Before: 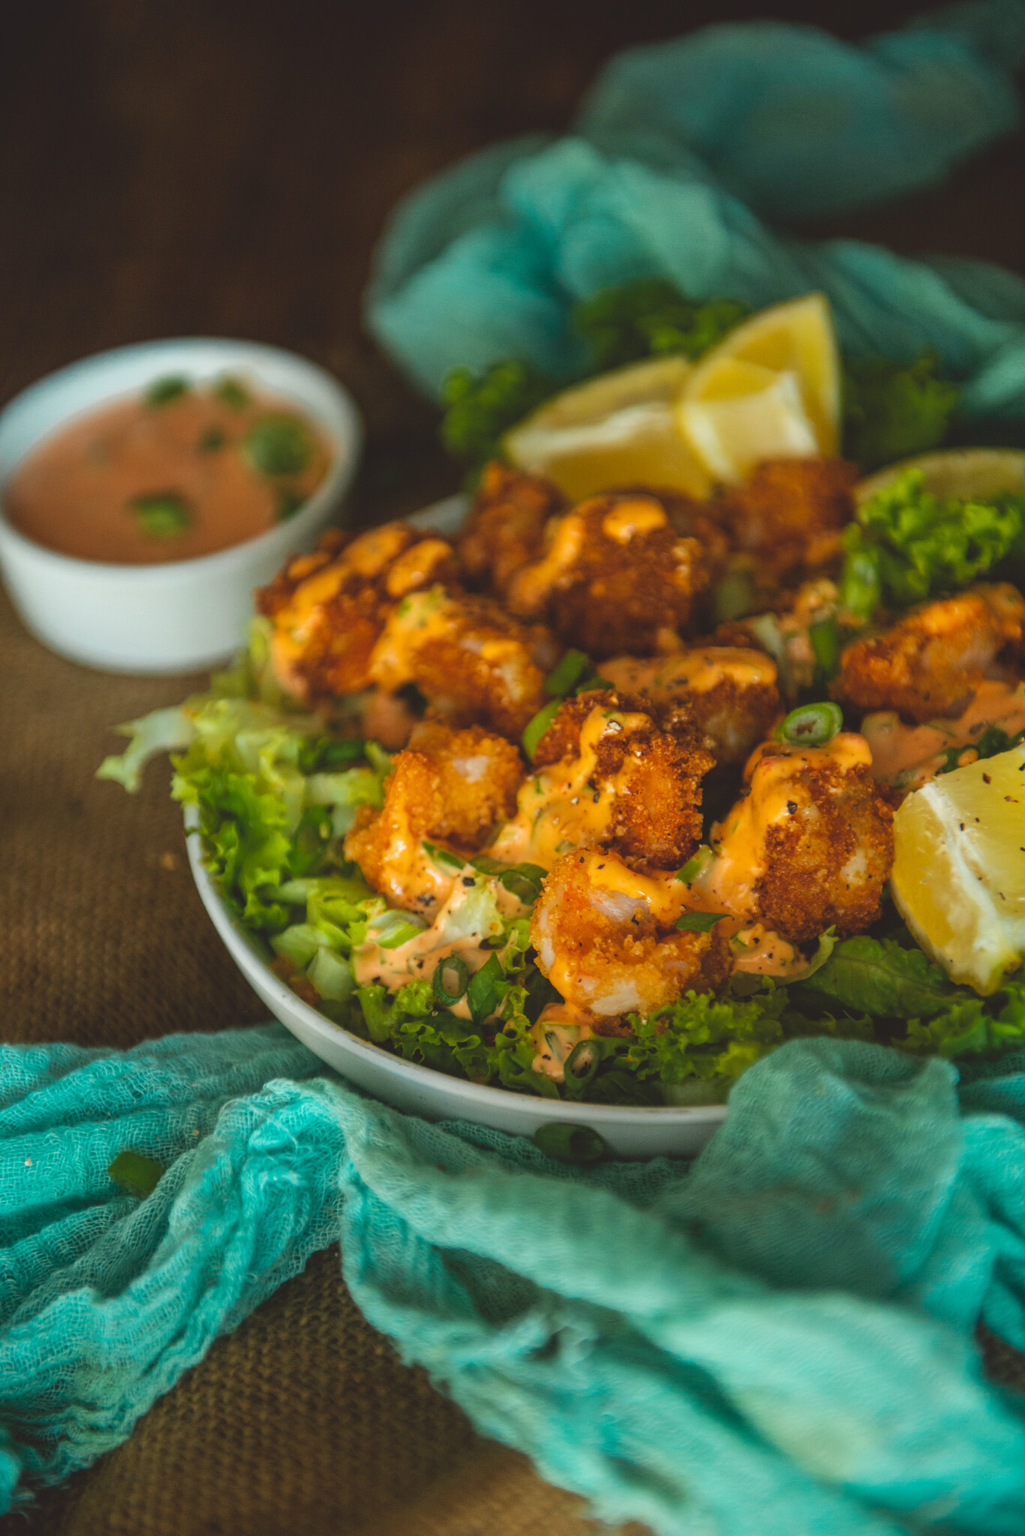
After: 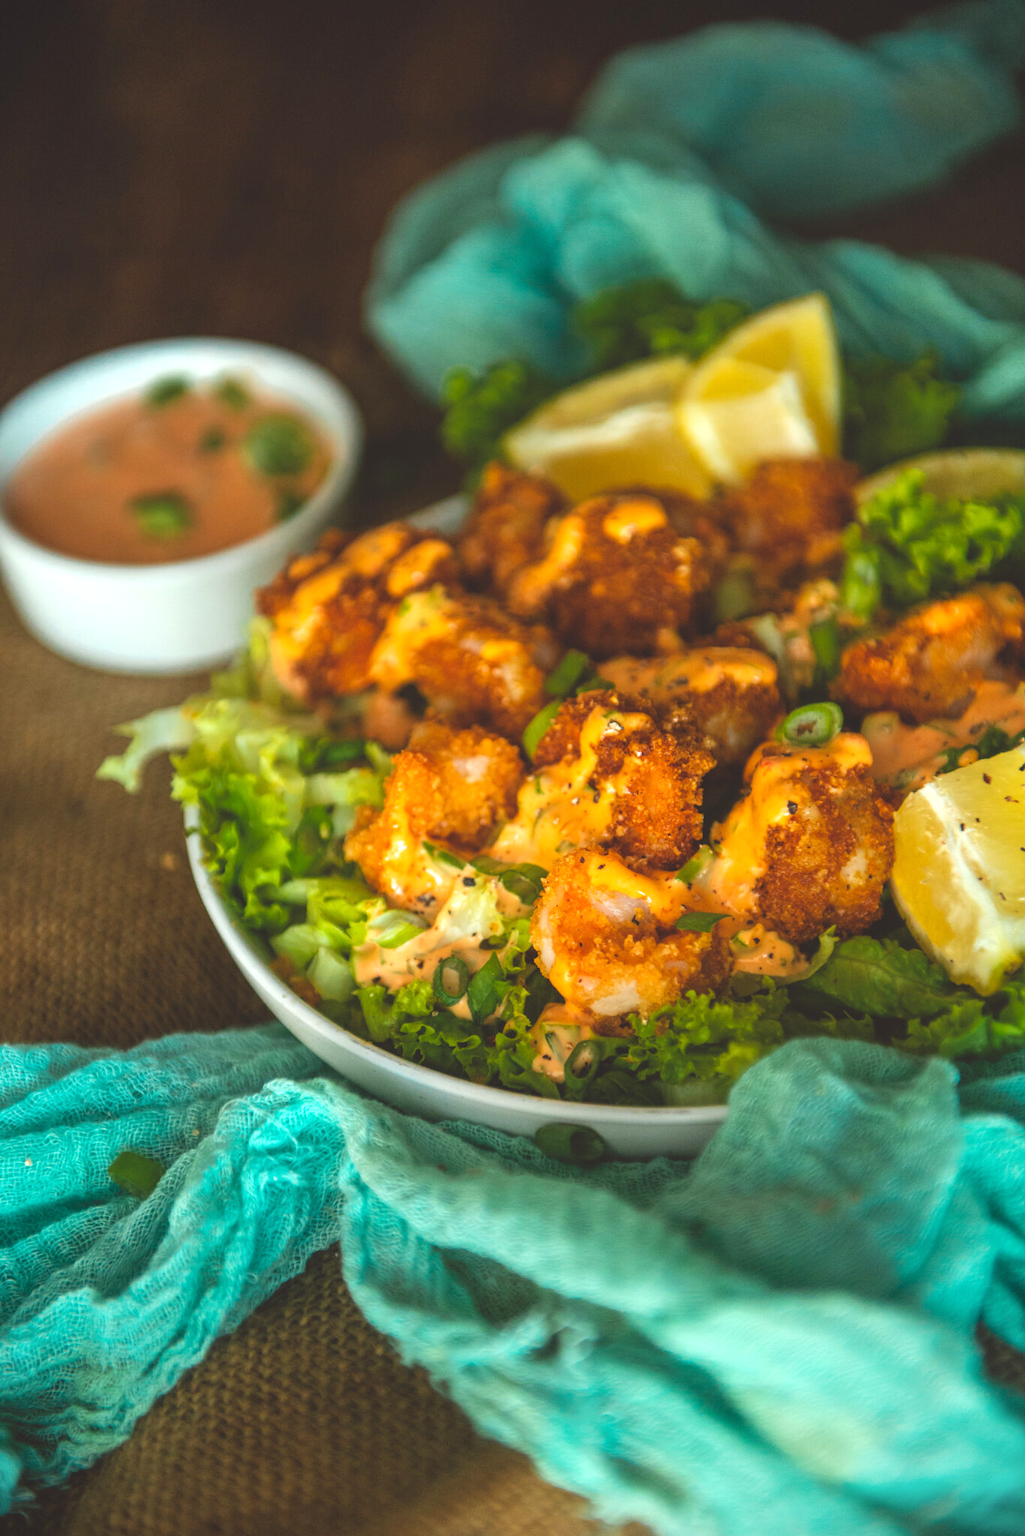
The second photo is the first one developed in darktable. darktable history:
exposure: exposure 0.6 EV, compensate highlight preservation false
vignetting: fall-off start 97.28%, fall-off radius 79%, brightness -0.462, saturation -0.3, width/height ratio 1.114, dithering 8-bit output, unbound false
